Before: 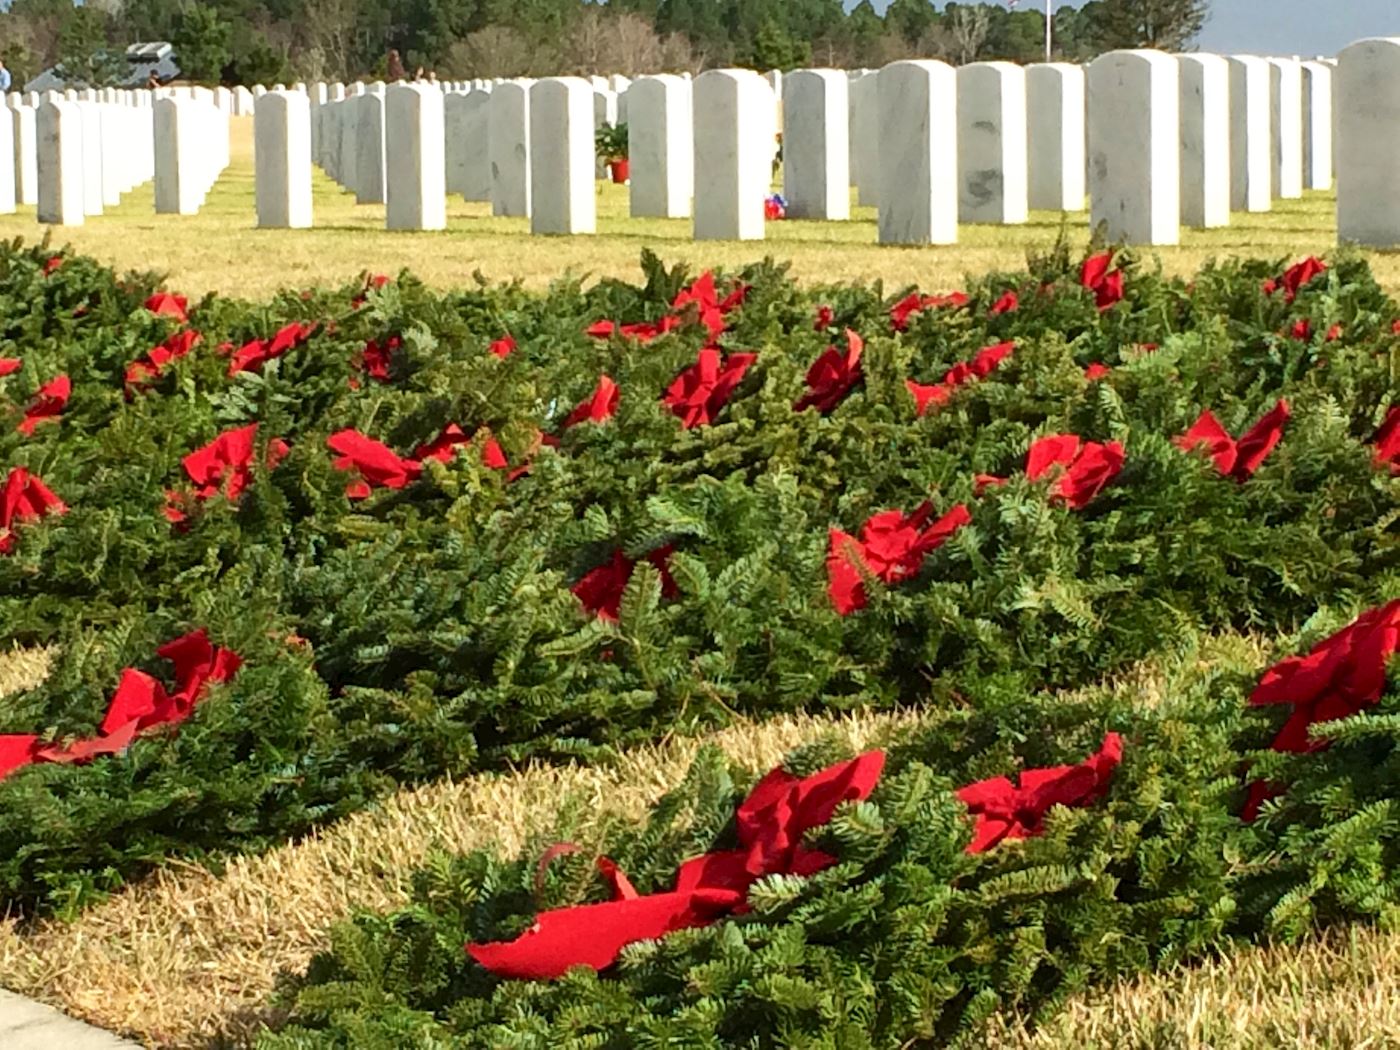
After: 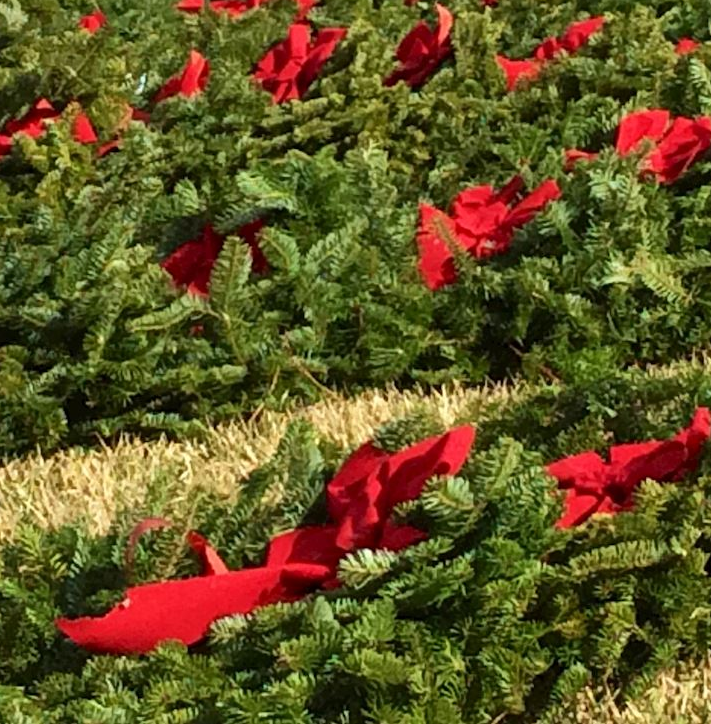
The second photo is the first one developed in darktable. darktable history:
crop and rotate: left 29.345%, top 31.039%, right 19.815%
